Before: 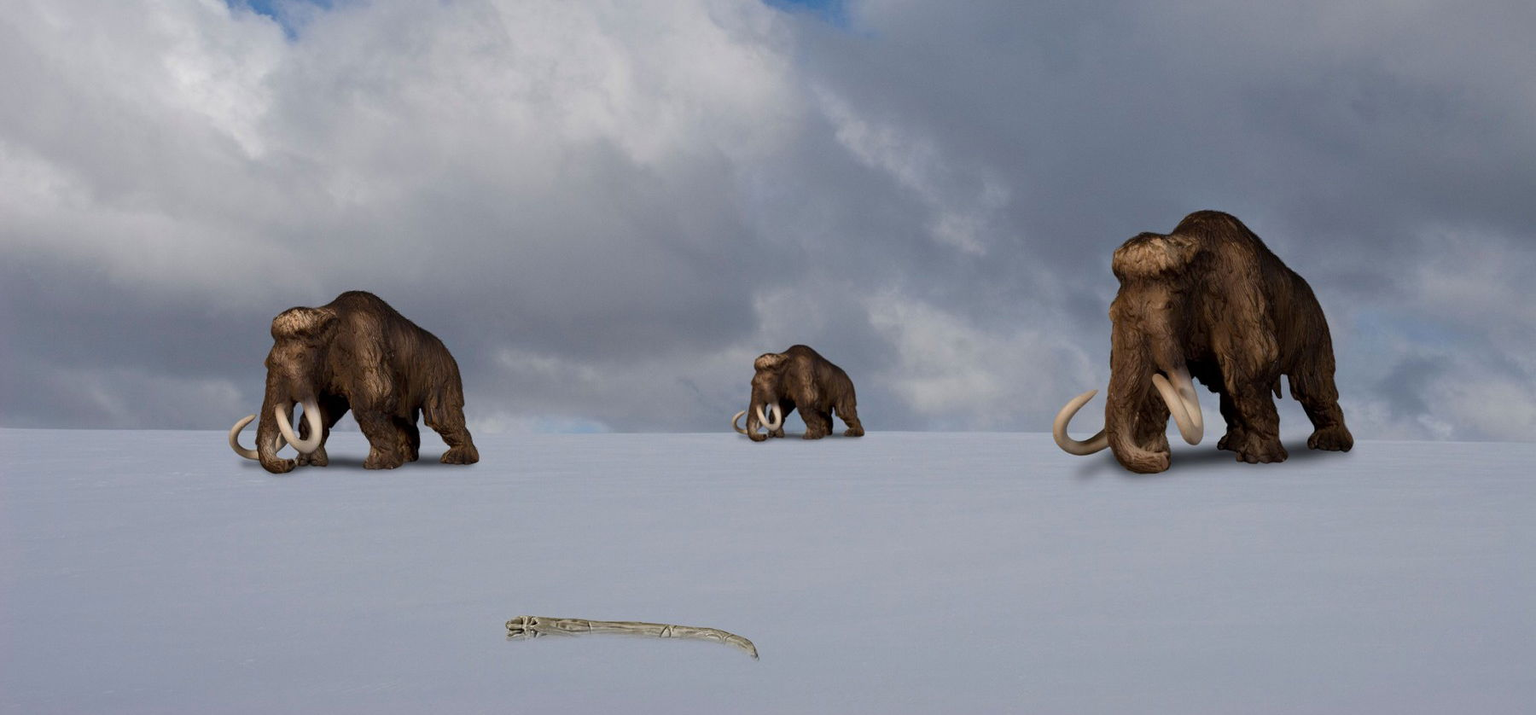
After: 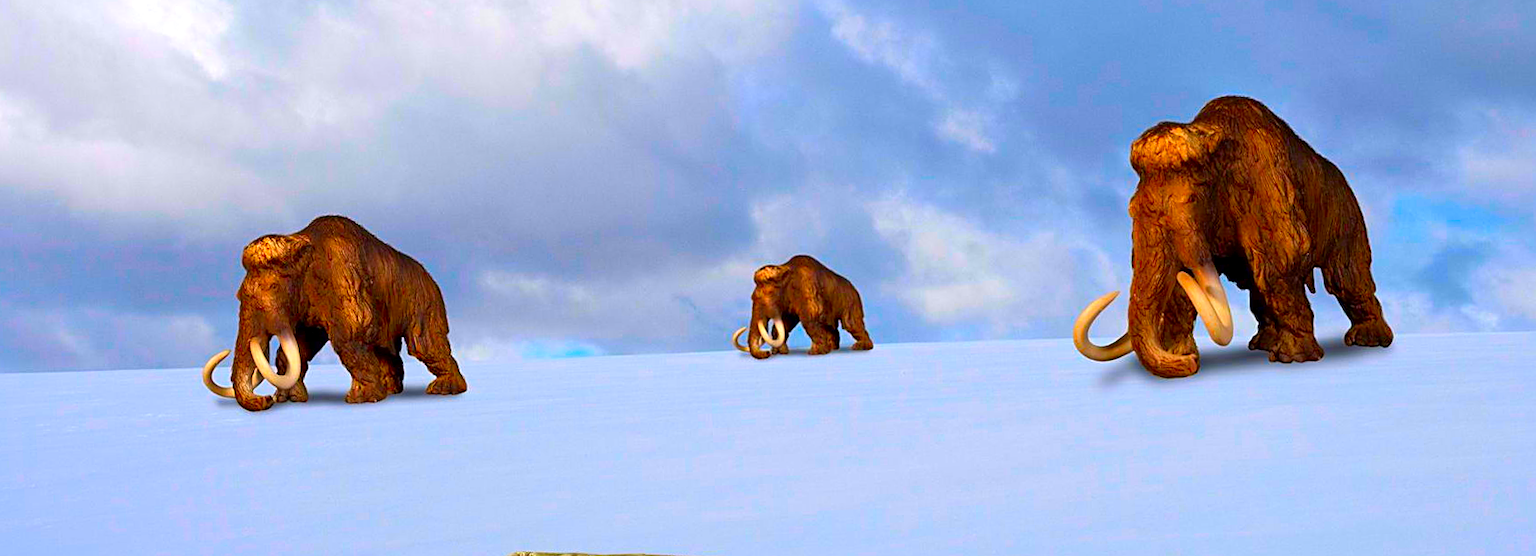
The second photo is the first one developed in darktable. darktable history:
rotate and perspective: rotation -2.12°, lens shift (vertical) 0.009, lens shift (horizontal) -0.008, automatic cropping original format, crop left 0.036, crop right 0.964, crop top 0.05, crop bottom 0.959
crop: top 13.819%, bottom 11.169%
color correction: saturation 3
sharpen: on, module defaults
contrast brightness saturation: contrast 0.05, brightness 0.06, saturation 0.01
local contrast: mode bilateral grid, contrast 20, coarseness 50, detail 120%, midtone range 0.2
exposure: exposure 0.636 EV, compensate highlight preservation false
